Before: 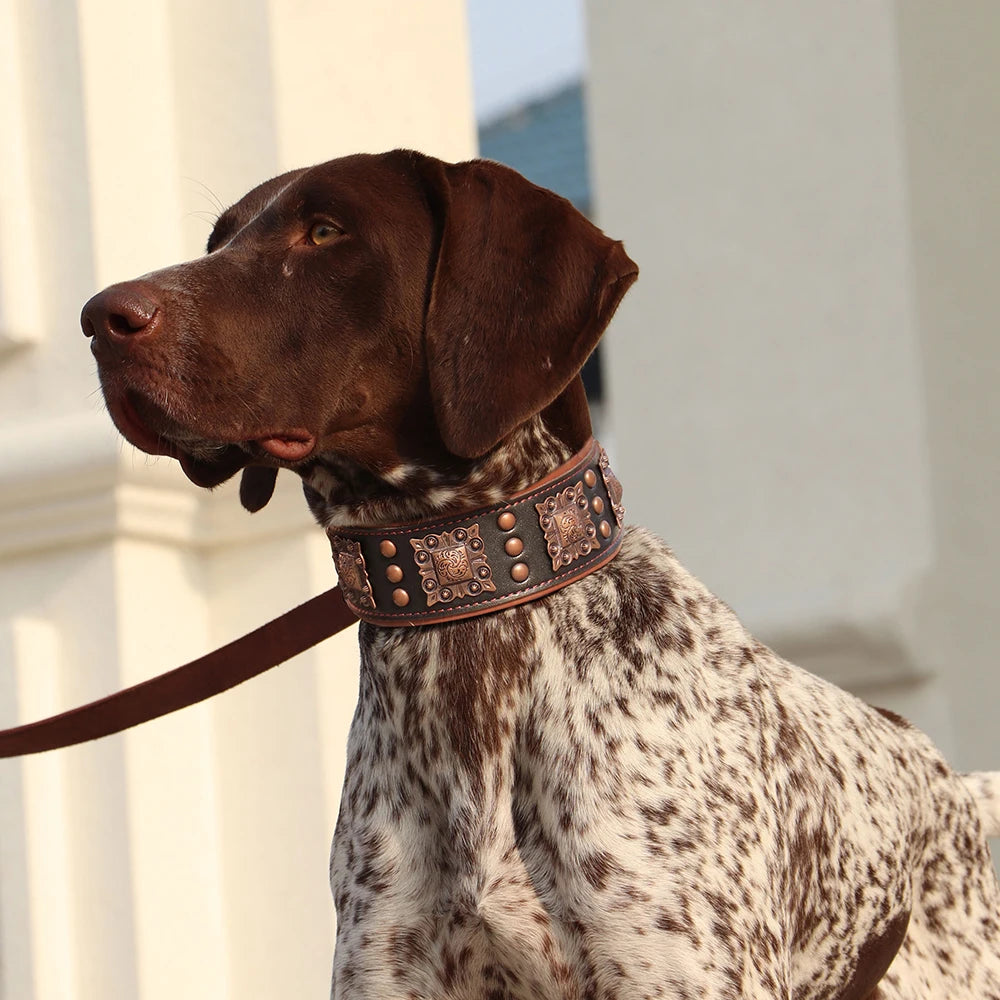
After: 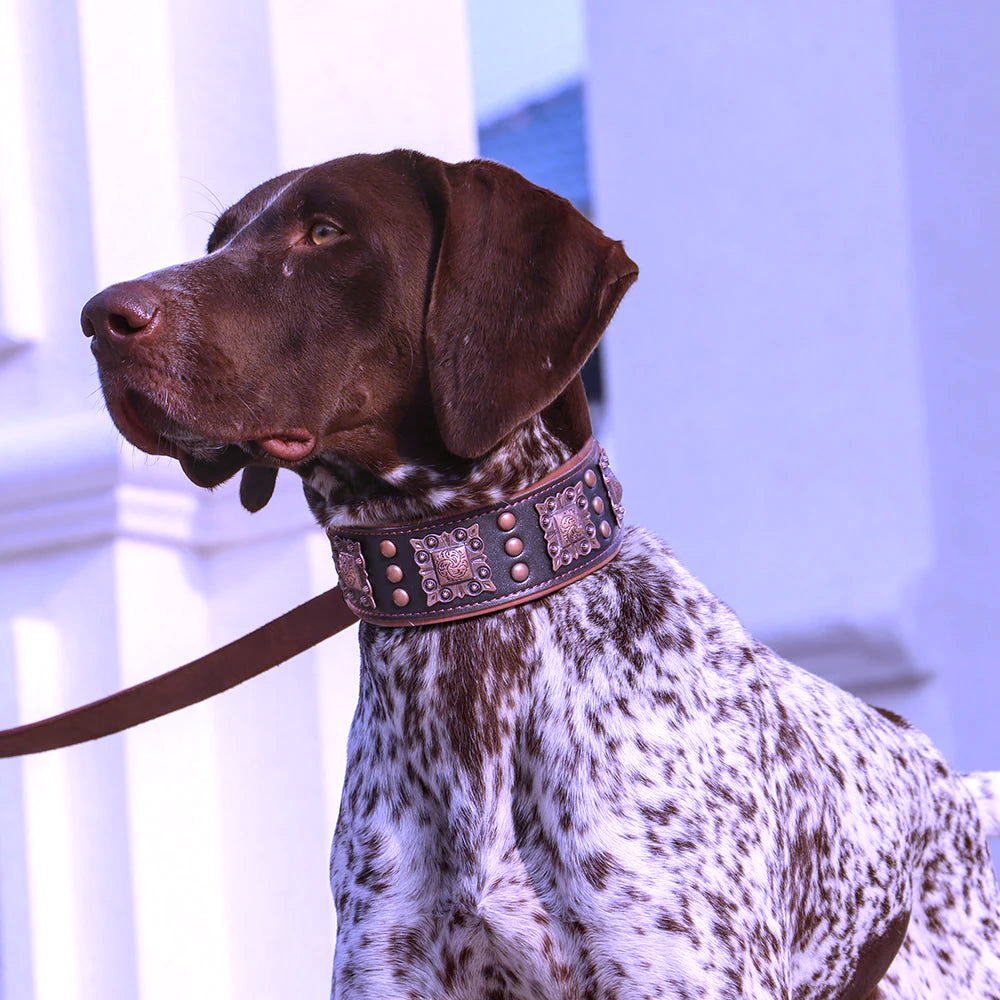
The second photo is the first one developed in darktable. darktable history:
local contrast: on, module defaults
exposure: exposure 0.127 EV
white balance: red 0.98, blue 1.61
